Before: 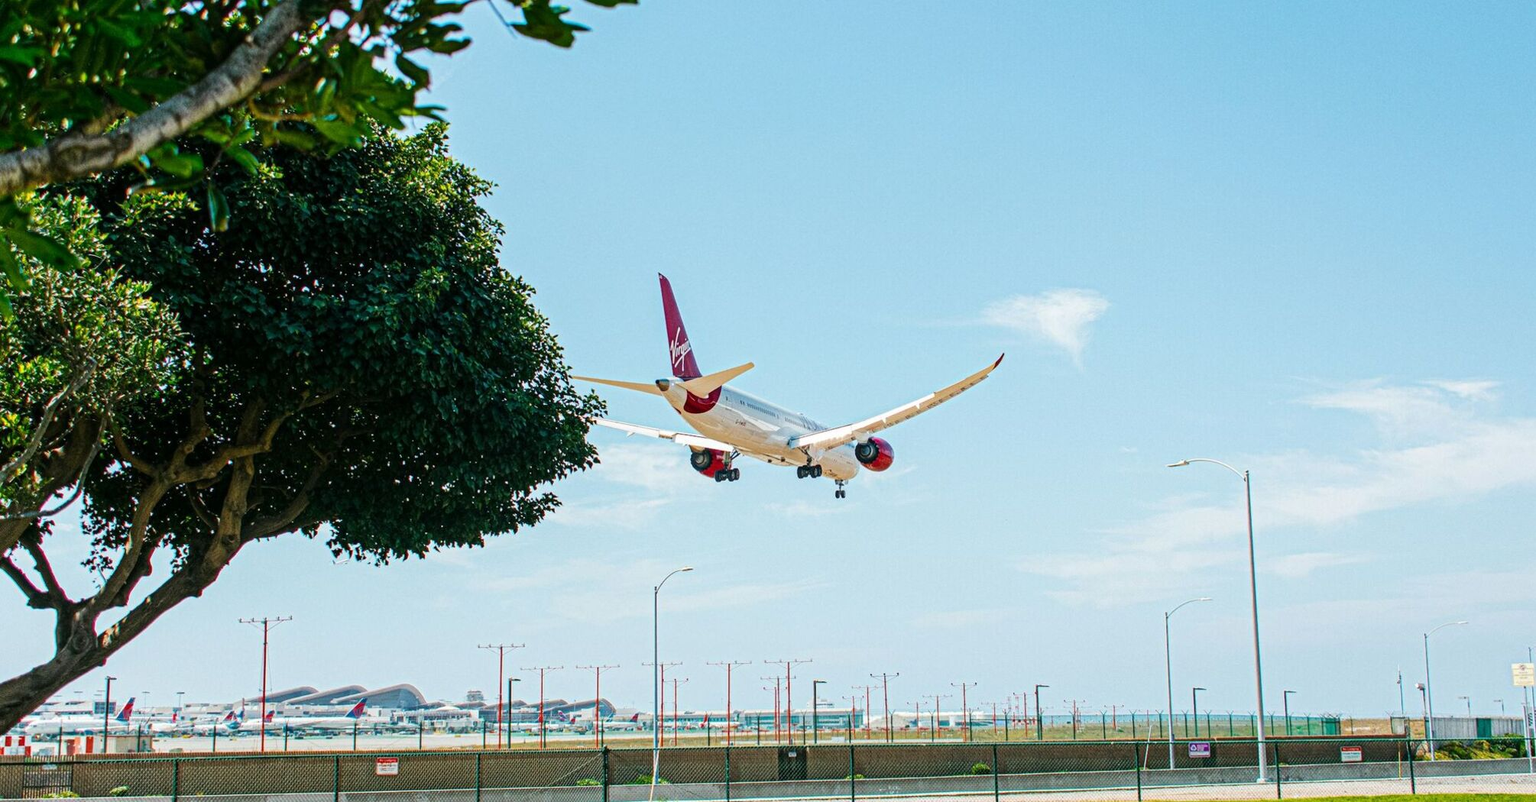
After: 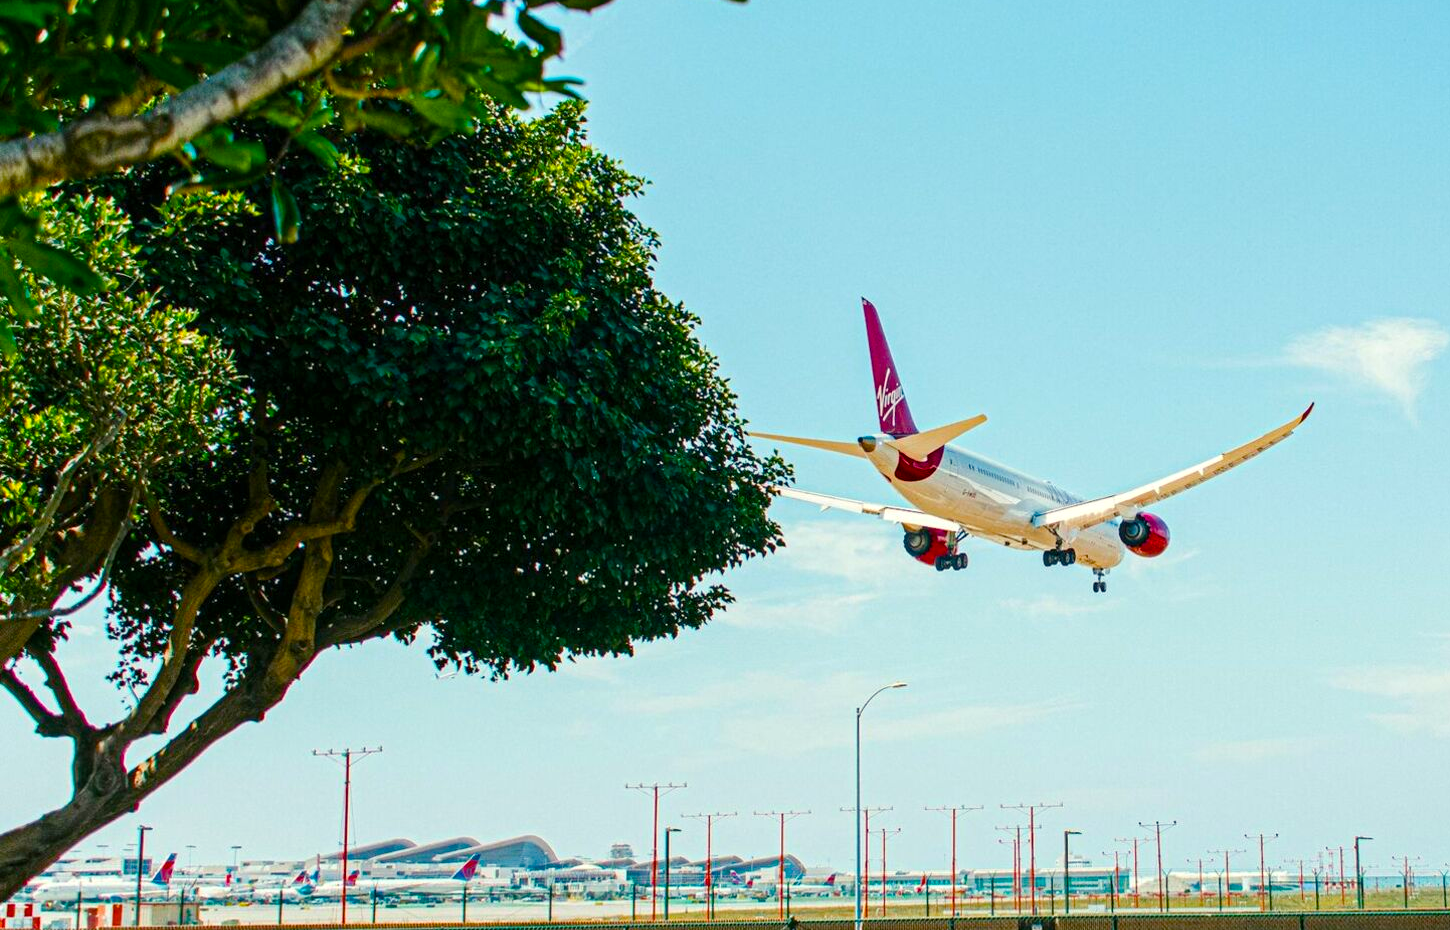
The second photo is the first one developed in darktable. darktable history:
color balance rgb: shadows lift › luminance 0.843%, shadows lift › chroma 0.175%, shadows lift › hue 19.5°, highlights gain › luminance 5.947%, highlights gain › chroma 2.622%, highlights gain › hue 91.59°, perceptual saturation grading › global saturation 20.231%, perceptual saturation grading › highlights -19.828%, perceptual saturation grading › shadows 29.731%, perceptual brilliance grading › global brilliance 2.598%, perceptual brilliance grading › highlights -3.222%, perceptual brilliance grading › shadows 2.52%, global vibrance 31.017%
crop: top 5.756%, right 27.833%, bottom 5.618%
